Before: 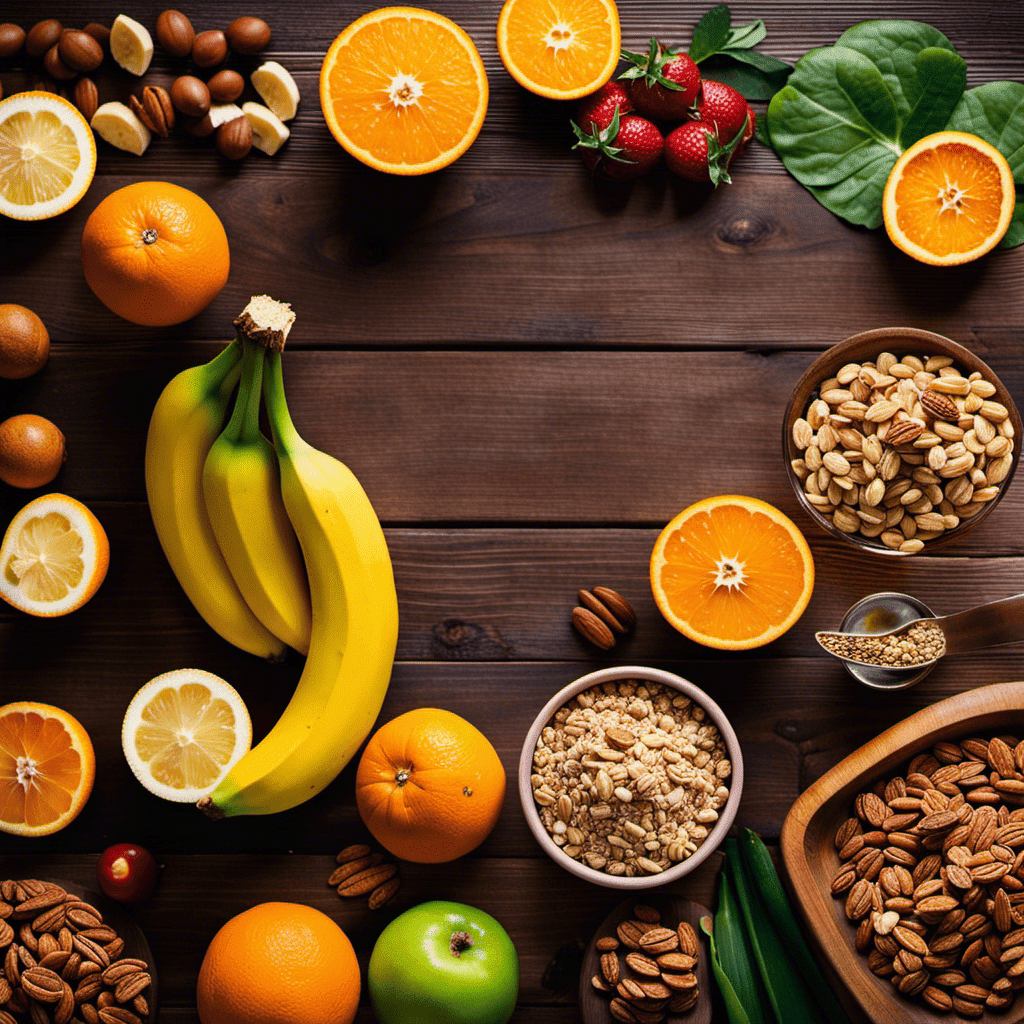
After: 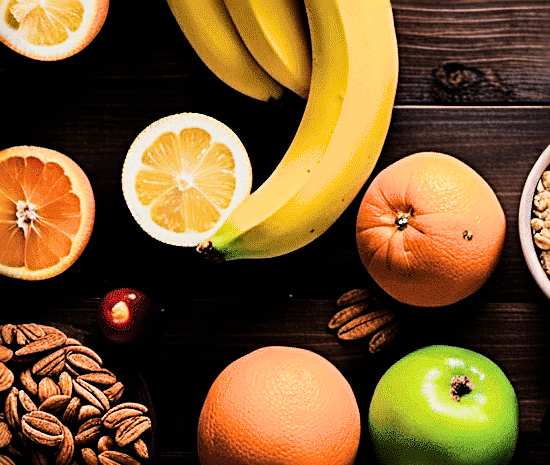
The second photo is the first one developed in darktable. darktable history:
sharpen: radius 2.839, amount 0.727
exposure: black level correction 0, exposure 0.499 EV, compensate highlight preservation false
filmic rgb: black relative exposure -5.12 EV, white relative exposure 3.99 EV, hardness 2.9, contrast 1.406, highlights saturation mix -30.03%, contrast in shadows safe
crop and rotate: top 54.383%, right 46.256%, bottom 0.135%
shadows and highlights: soften with gaussian
